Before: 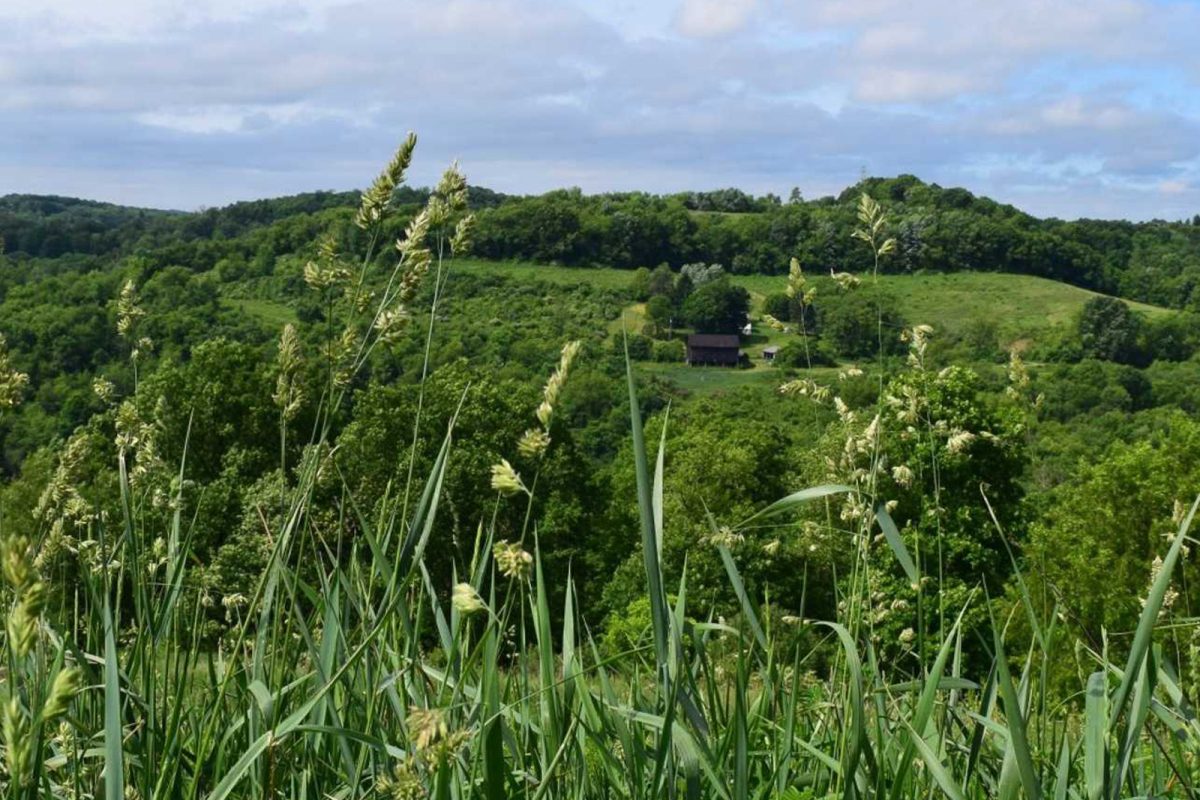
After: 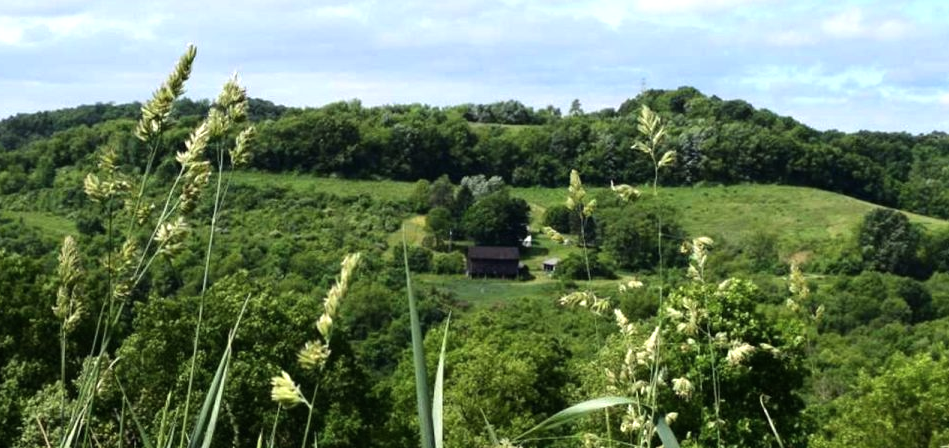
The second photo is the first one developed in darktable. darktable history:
contrast brightness saturation: contrast 0.014, saturation -0.07
crop: left 18.341%, top 11.098%, right 2.548%, bottom 32.782%
tone equalizer: -8 EV -0.714 EV, -7 EV -0.713 EV, -6 EV -0.576 EV, -5 EV -0.404 EV, -3 EV 0.37 EV, -2 EV 0.6 EV, -1 EV 0.676 EV, +0 EV 0.732 EV, mask exposure compensation -0.492 EV
